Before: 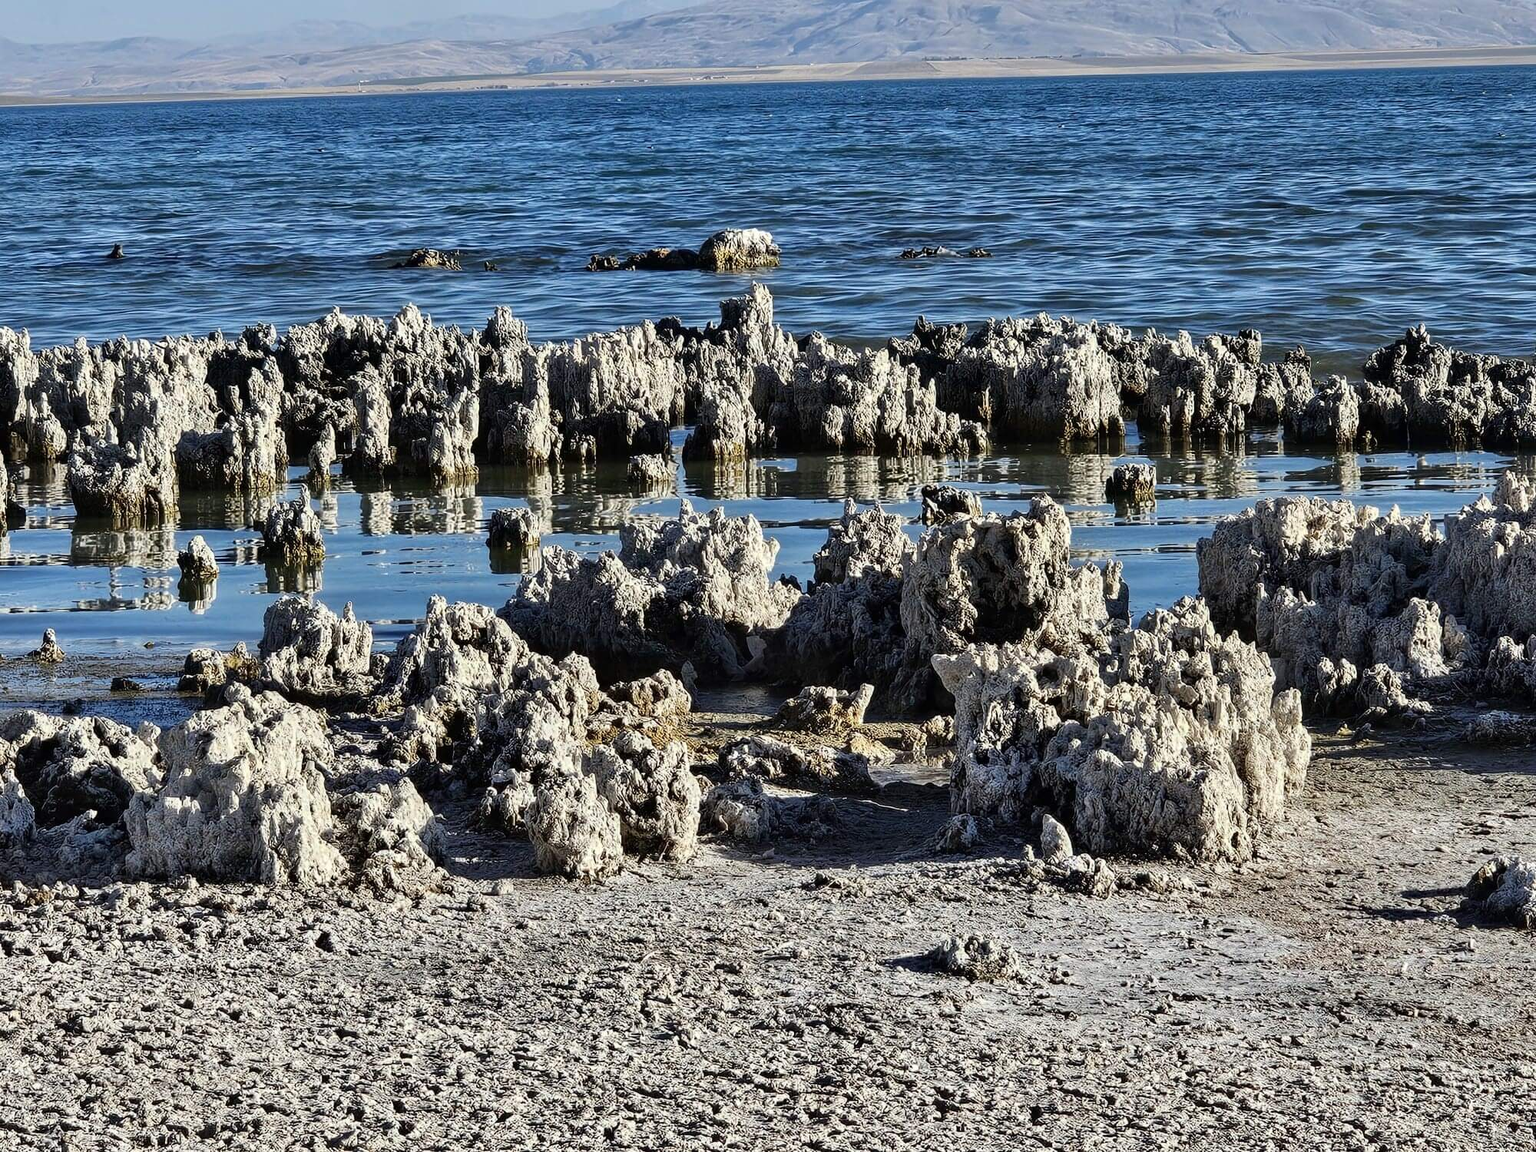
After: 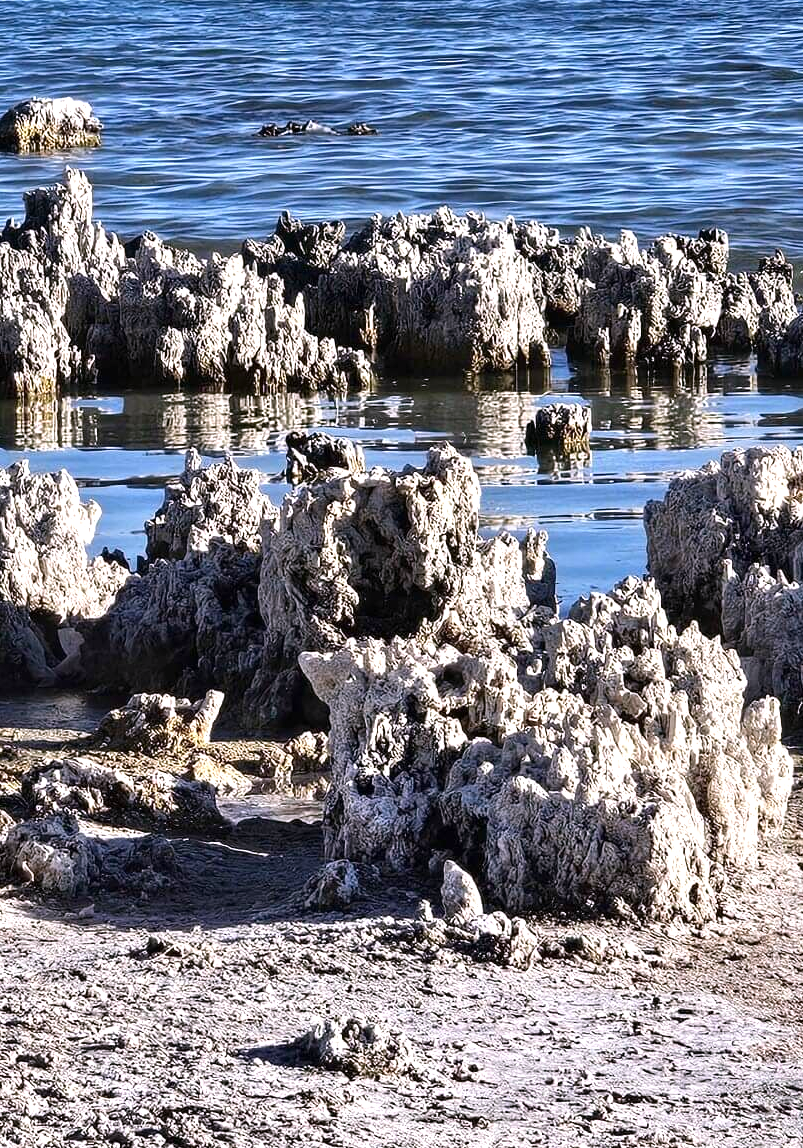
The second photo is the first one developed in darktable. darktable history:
crop: left 45.721%, top 13.393%, right 14.118%, bottom 10.01%
white balance: red 1.05, blue 1.072
exposure: exposure 0.6 EV, compensate highlight preservation false
